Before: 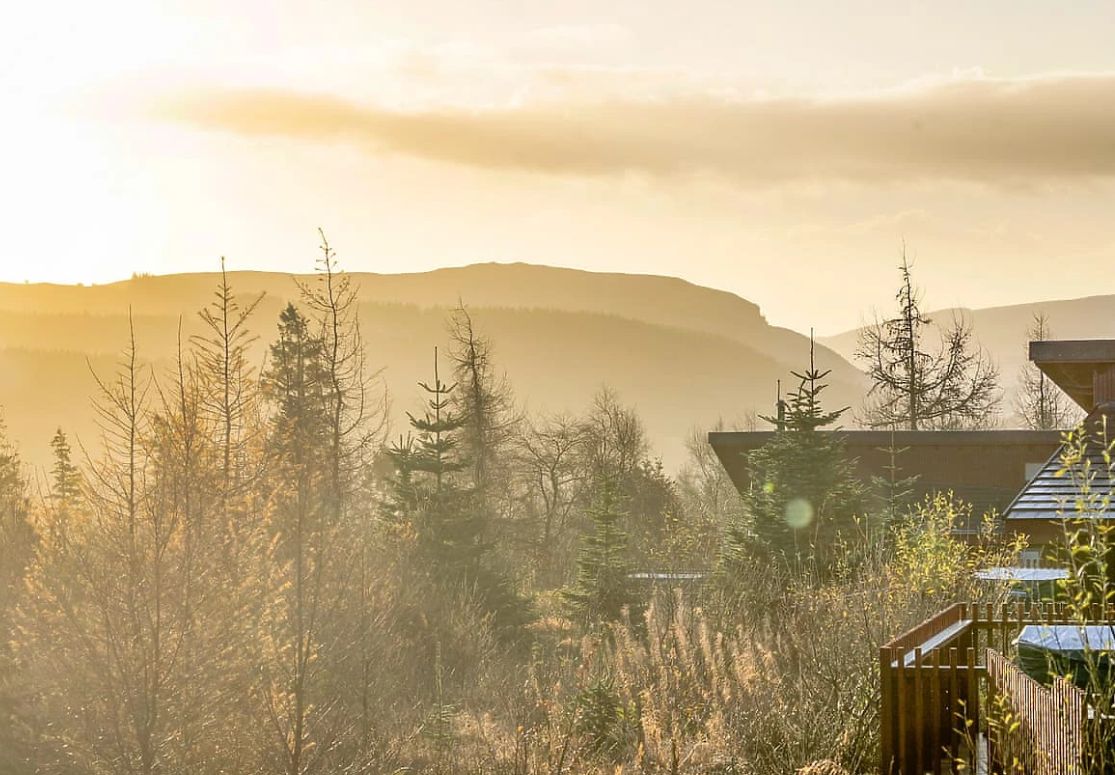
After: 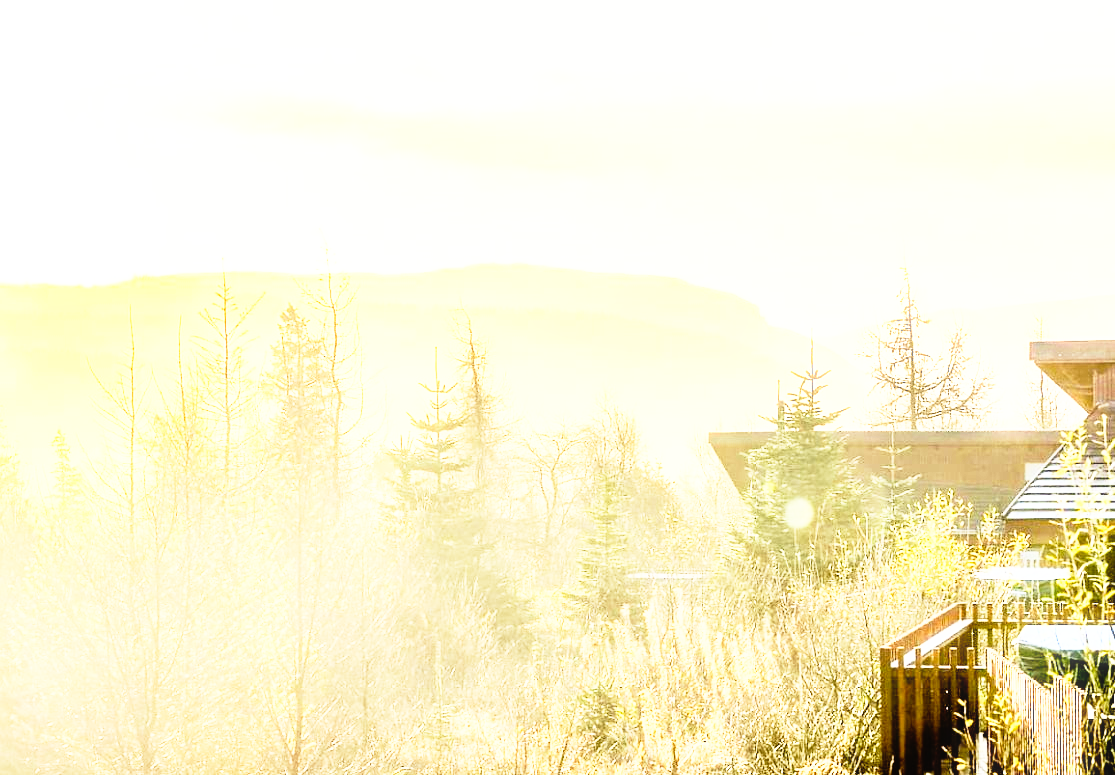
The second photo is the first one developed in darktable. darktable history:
base curve: curves: ch0 [(0, 0) (0.012, 0.01) (0.073, 0.168) (0.31, 0.711) (0.645, 0.957) (1, 1)], preserve colors none
rgb curve: curves: ch0 [(0, 0) (0.21, 0.15) (0.24, 0.21) (0.5, 0.75) (0.75, 0.96) (0.89, 0.99) (1, 1)]; ch1 [(0, 0.02) (0.21, 0.13) (0.25, 0.2) (0.5, 0.67) (0.75, 0.9) (0.89, 0.97) (1, 1)]; ch2 [(0, 0.02) (0.21, 0.13) (0.25, 0.2) (0.5, 0.67) (0.75, 0.9) (0.89, 0.97) (1, 1)], compensate middle gray true
lowpass: radius 0.1, contrast 0.85, saturation 1.1, unbound 0
bloom: size 3%, threshold 100%, strength 0%
